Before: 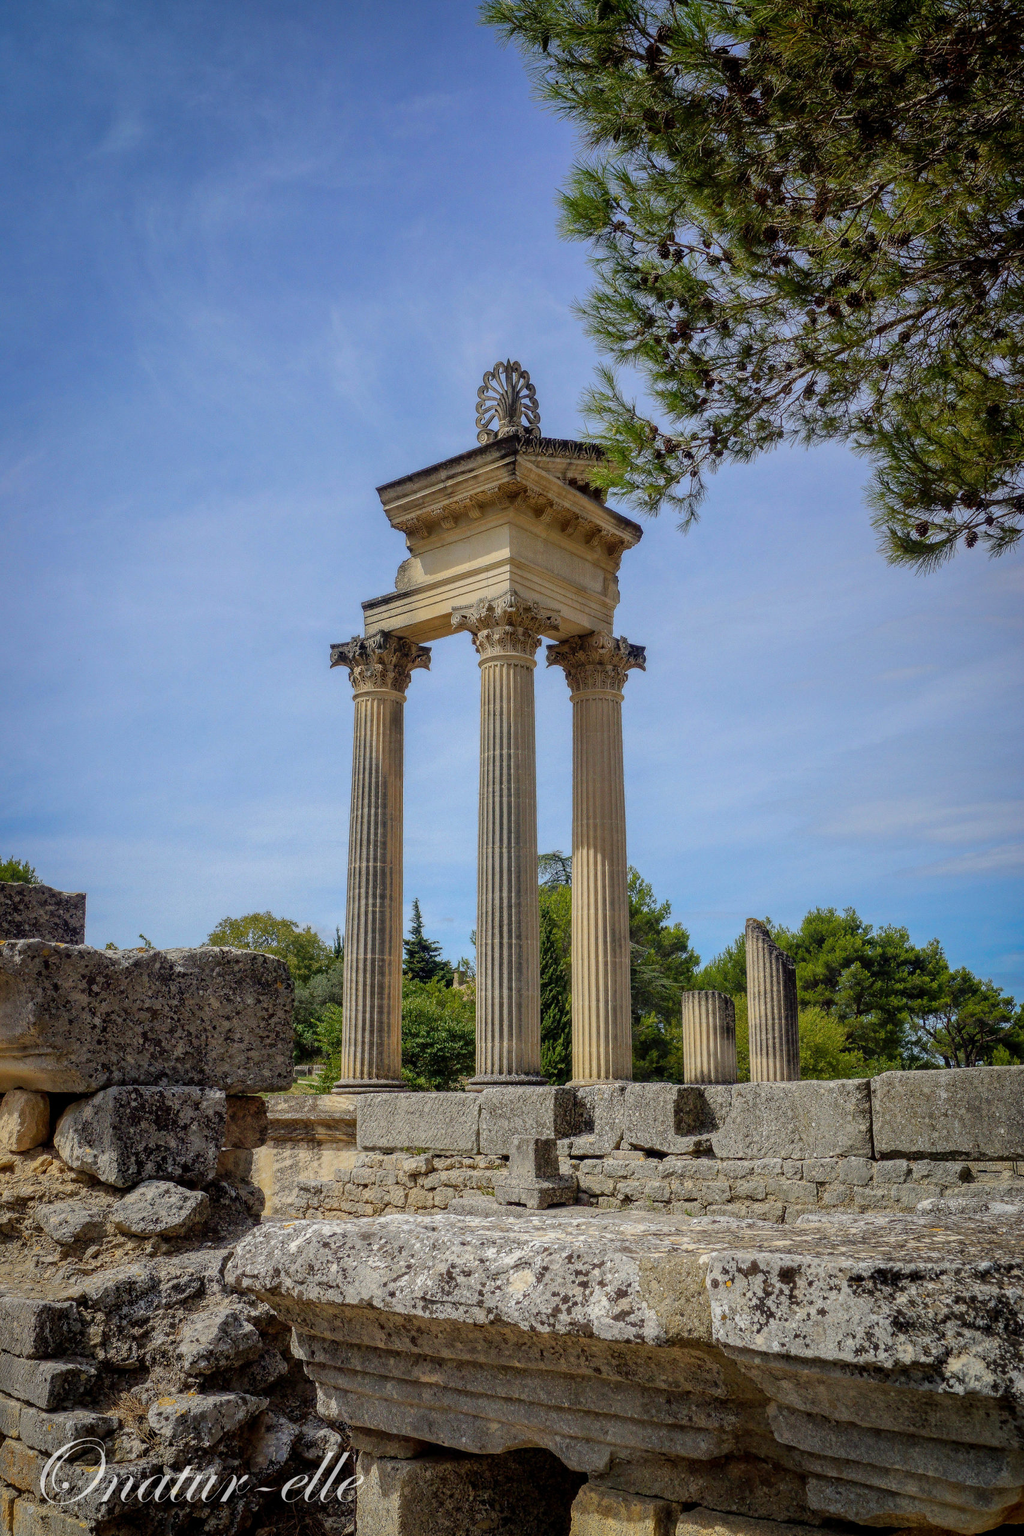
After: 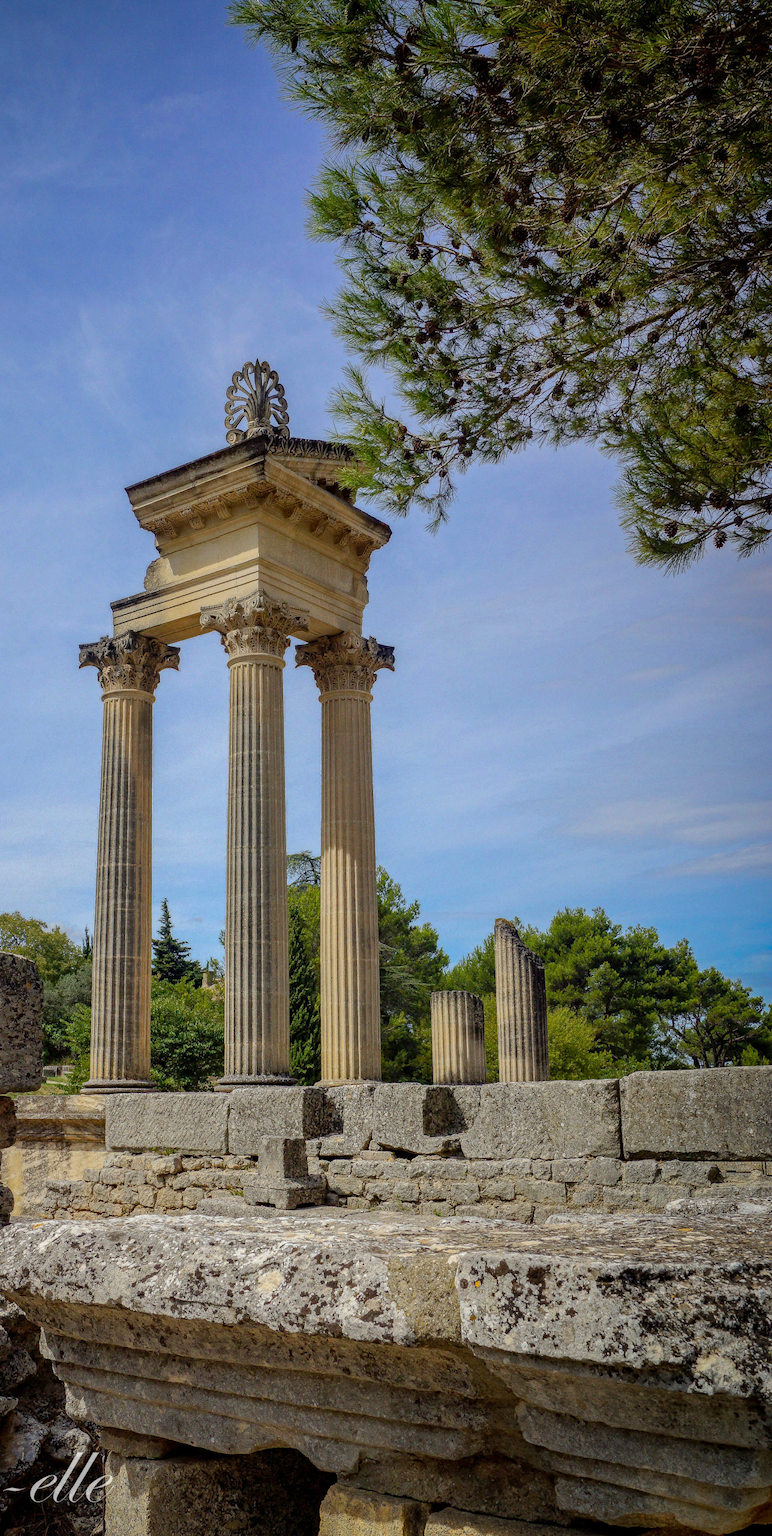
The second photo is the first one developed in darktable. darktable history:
crop and rotate: left 24.6%
haze removal: compatibility mode true, adaptive false
